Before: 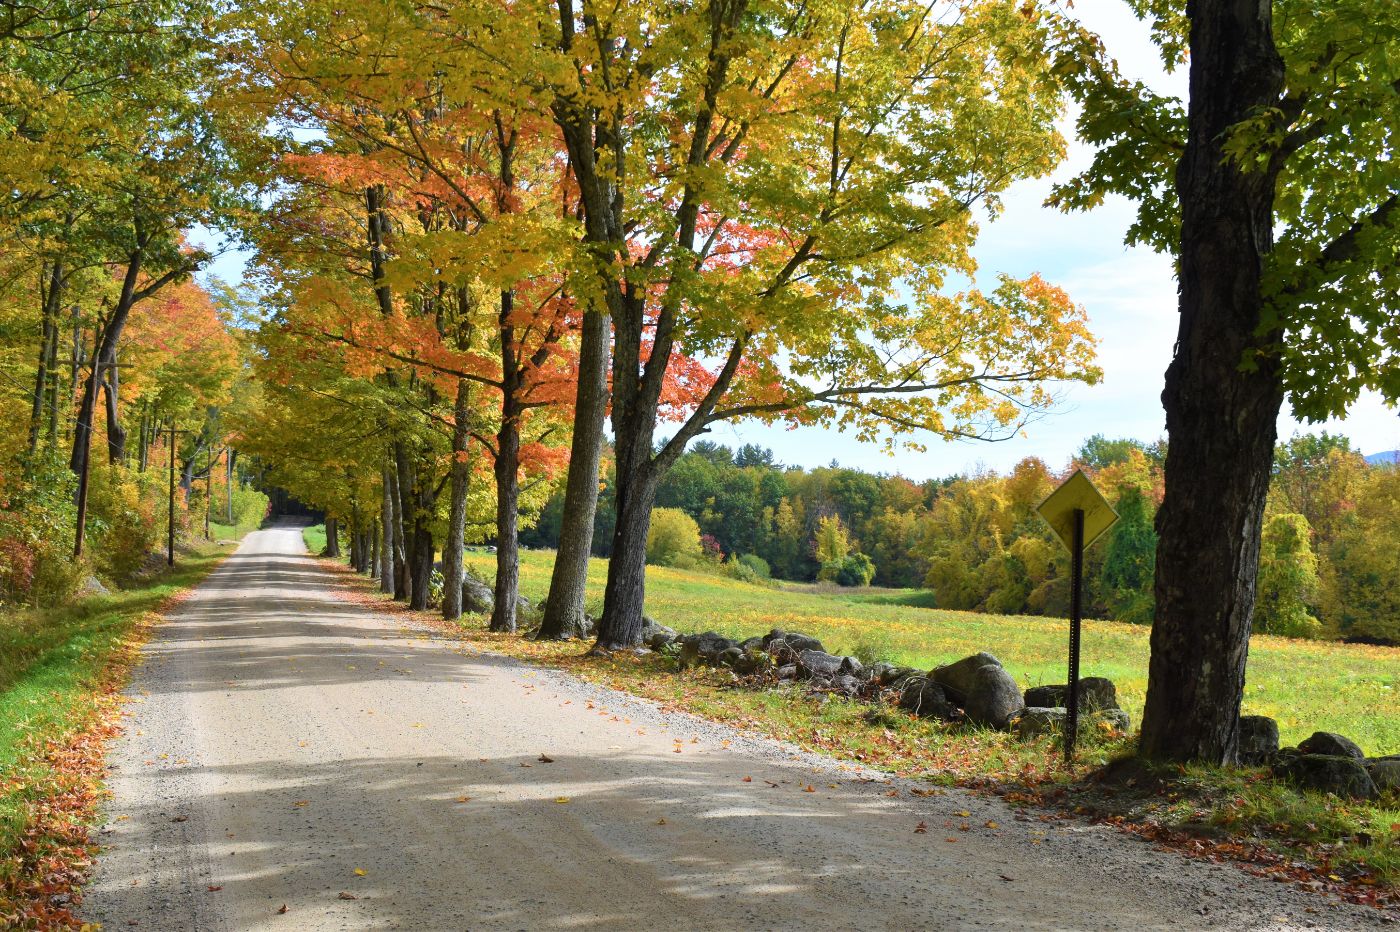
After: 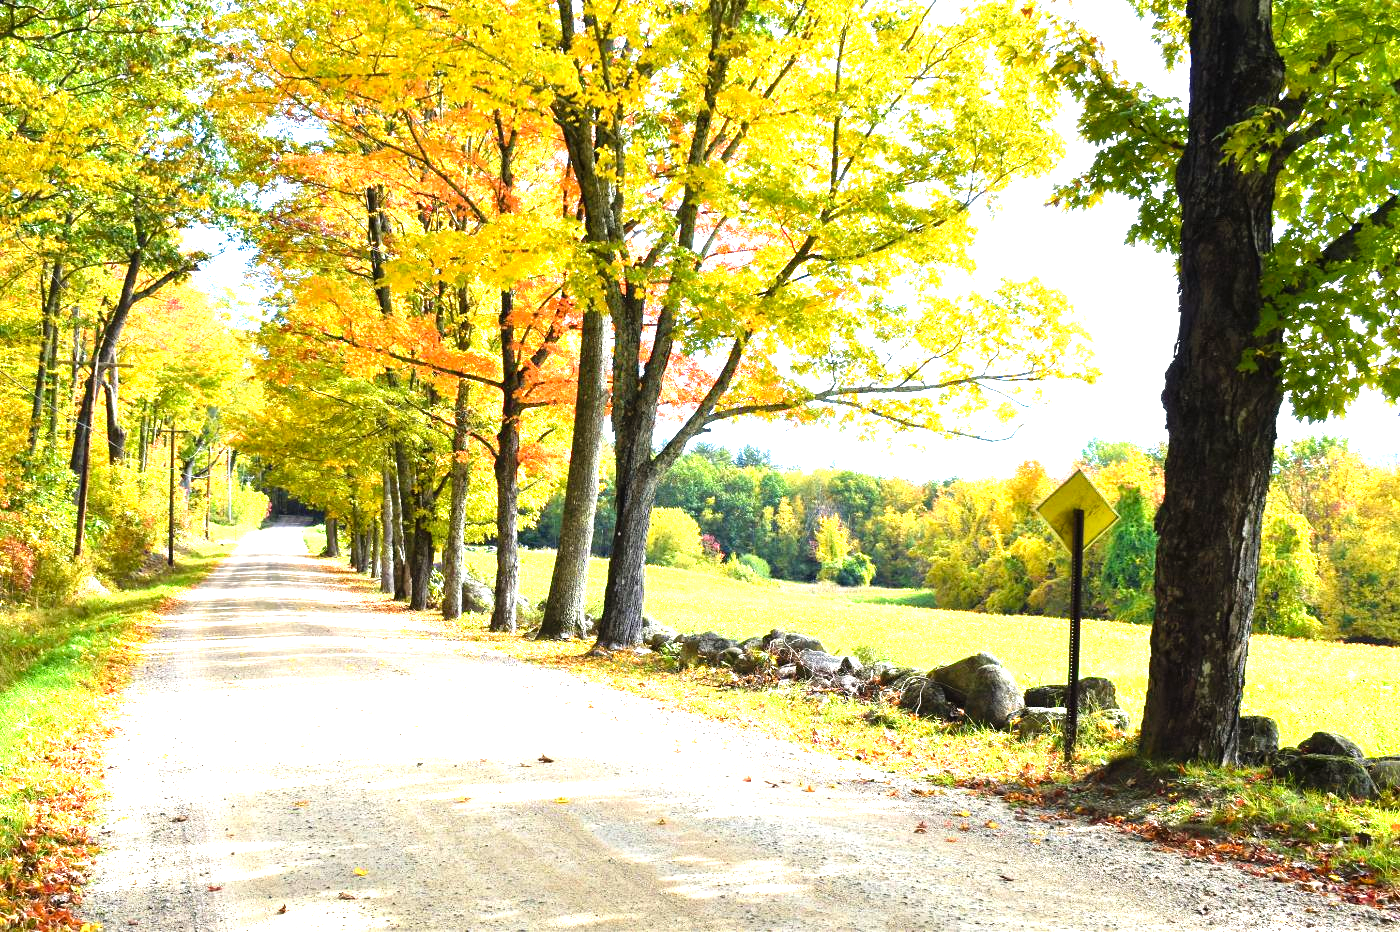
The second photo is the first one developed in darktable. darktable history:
levels: levels [0, 0.281, 0.562]
white balance: red 1, blue 1
